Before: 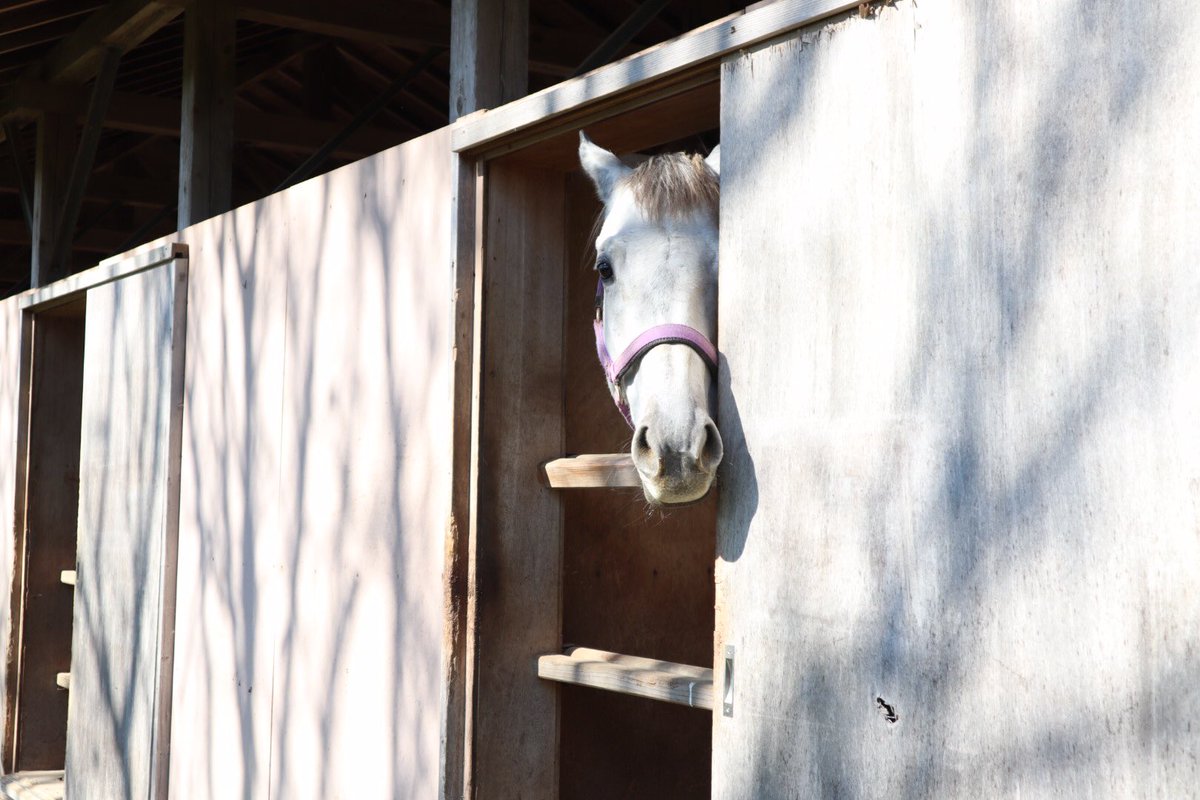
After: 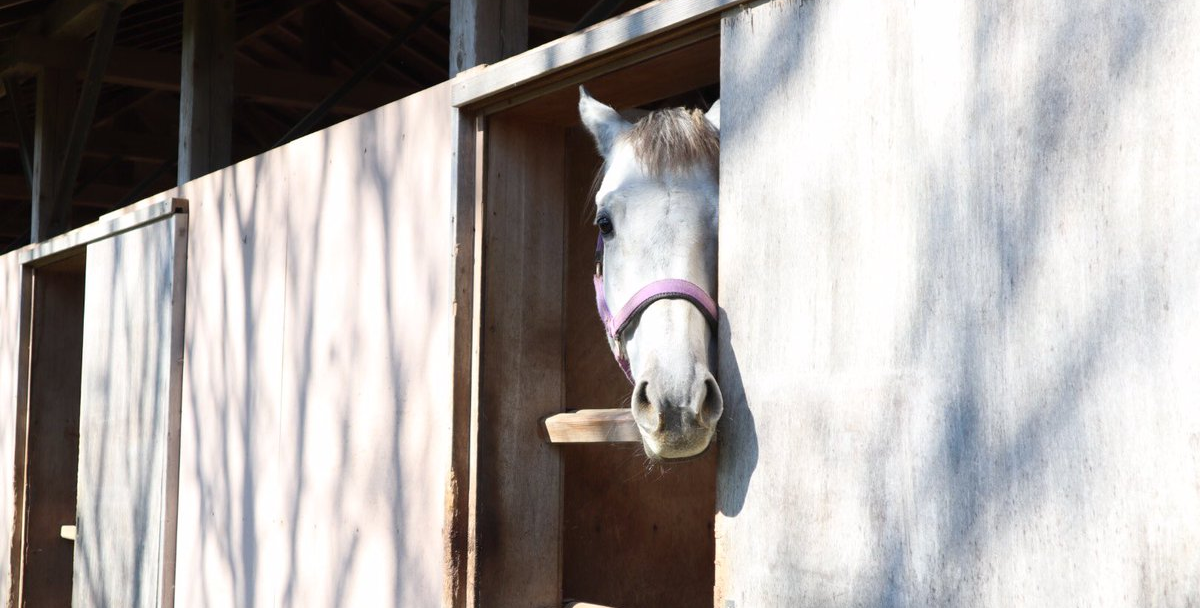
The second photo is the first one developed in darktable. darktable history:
crop: top 5.674%, bottom 18.205%
